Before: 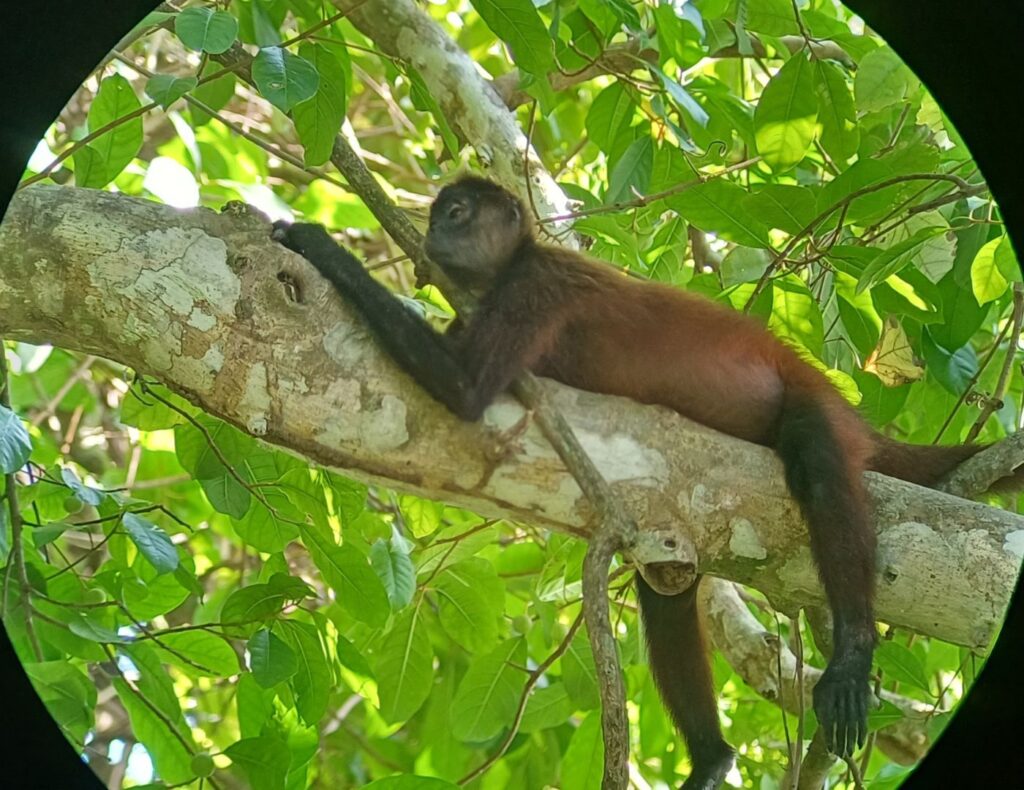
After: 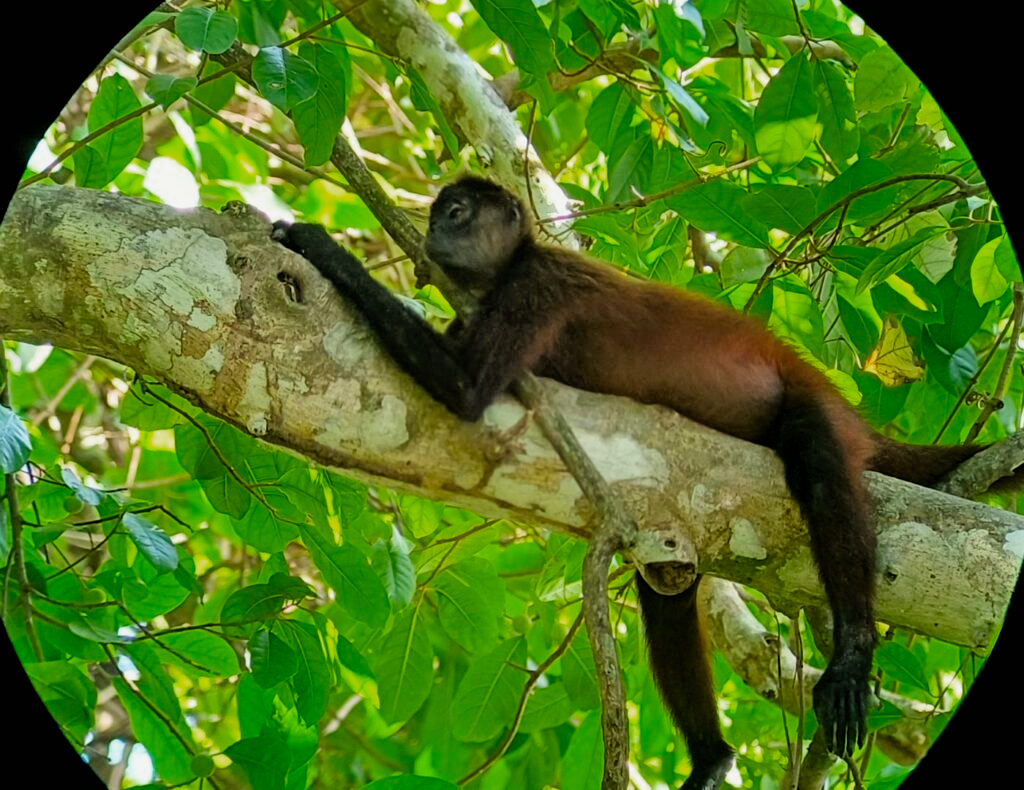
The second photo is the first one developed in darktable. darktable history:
color zones: curves: ch0 [(0, 0.425) (0.143, 0.422) (0.286, 0.42) (0.429, 0.419) (0.571, 0.419) (0.714, 0.42) (0.857, 0.422) (1, 0.425)]; ch1 [(0, 0.666) (0.143, 0.669) (0.286, 0.671) (0.429, 0.67) (0.571, 0.67) (0.714, 0.67) (0.857, 0.67) (1, 0.666)]
filmic rgb: black relative exposure -4 EV, white relative exposure 3 EV, hardness 3.02, contrast 1.4
